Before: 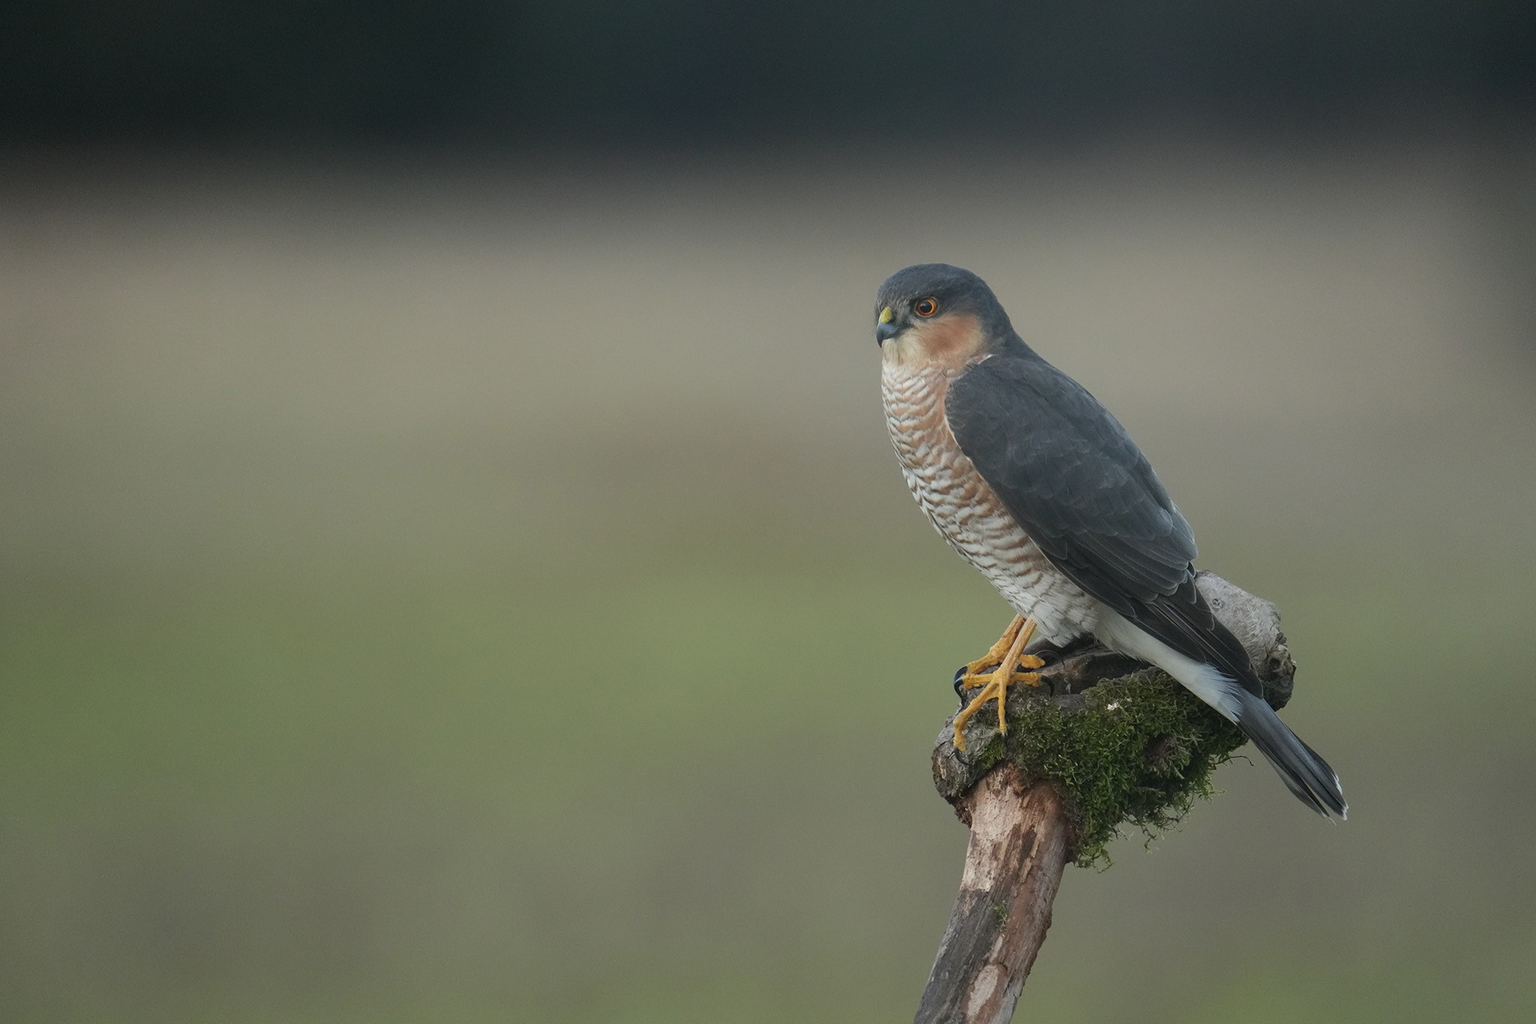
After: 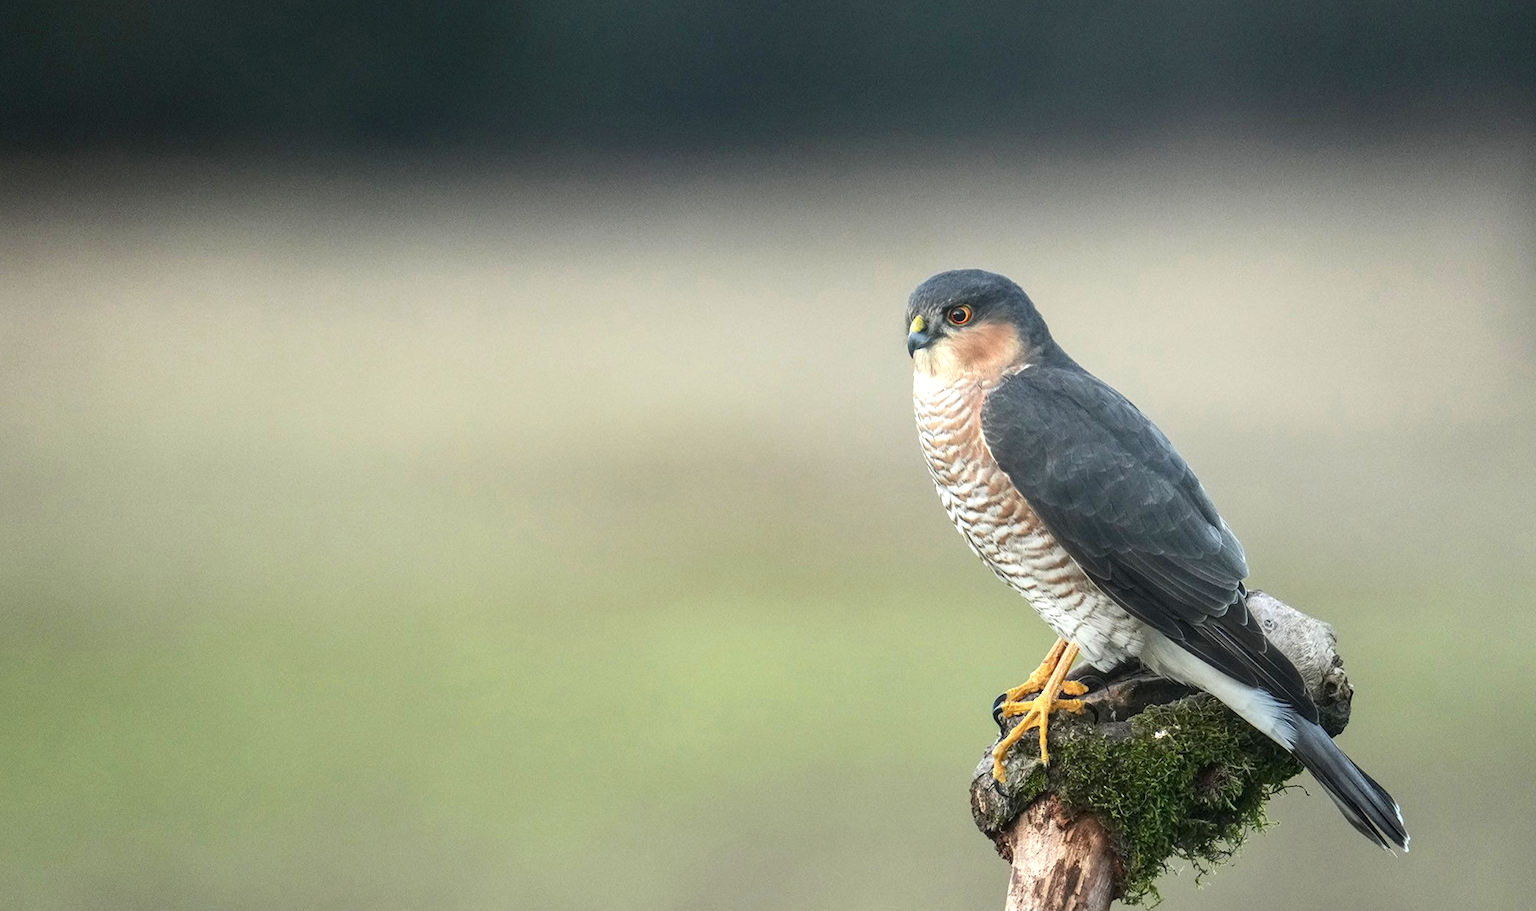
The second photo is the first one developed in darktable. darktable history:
exposure: black level correction 0, exposure 1 EV, compensate exposure bias true, compensate highlight preservation false
local contrast: detail 130%
contrast brightness saturation: contrast 0.147, brightness -0.012, saturation 0.097
crop and rotate: angle 0.534°, left 0.279%, right 3.548%, bottom 14.357%
